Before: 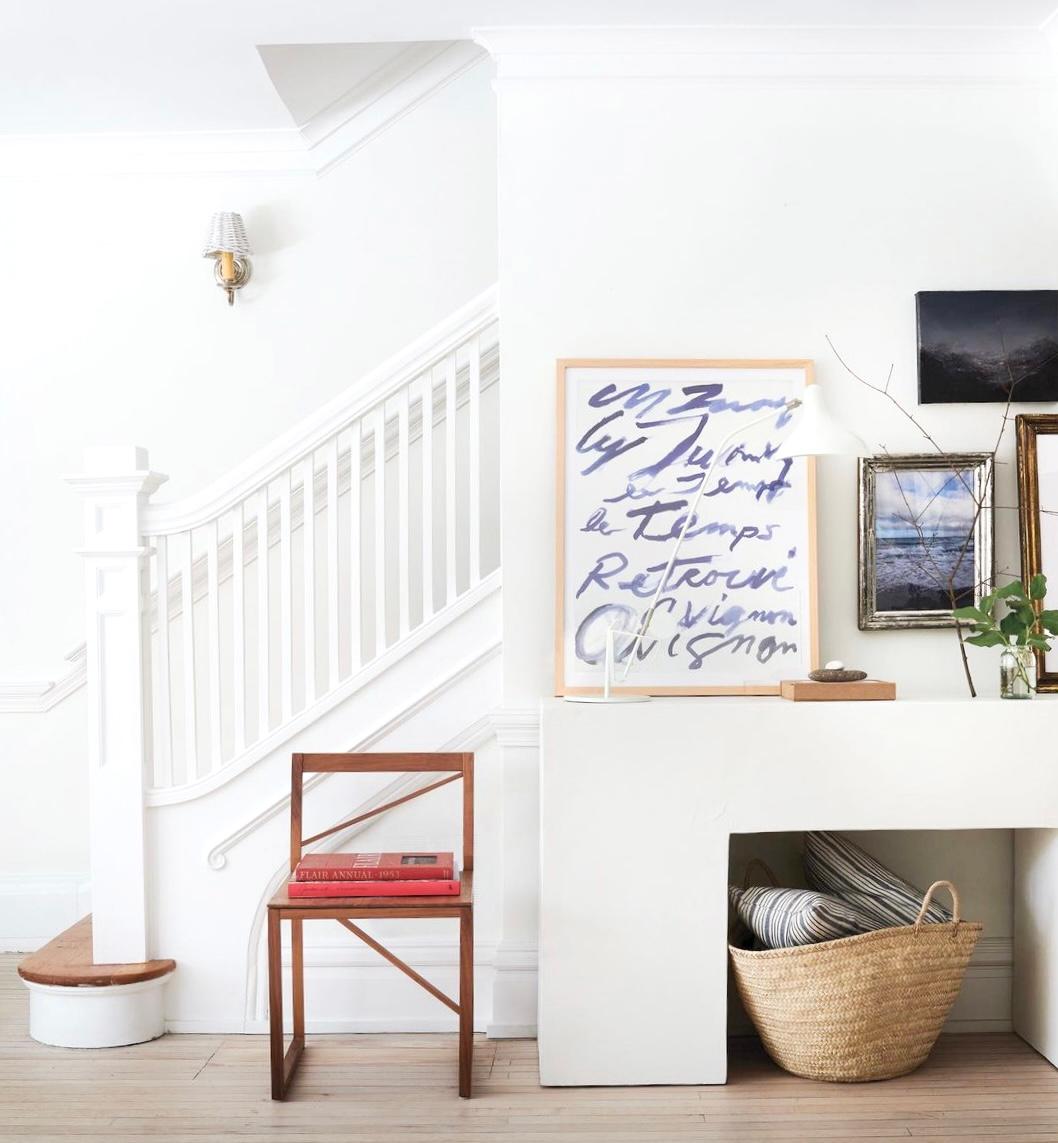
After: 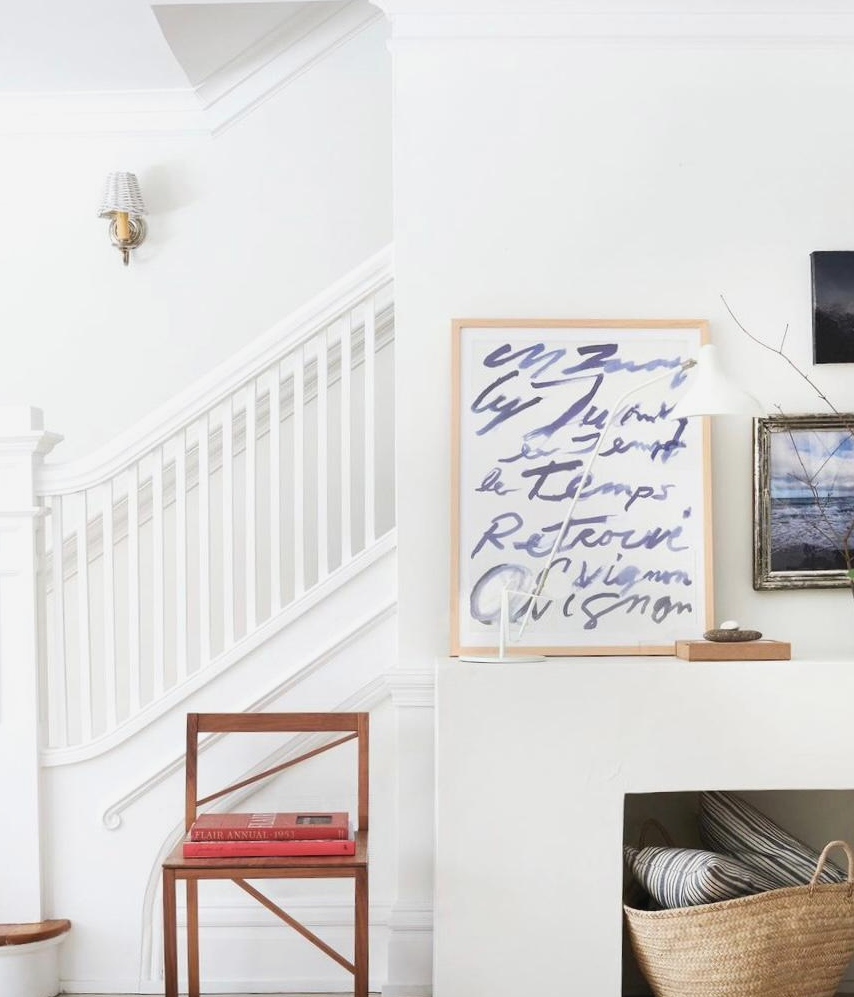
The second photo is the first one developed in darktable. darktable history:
crop: left 9.952%, top 3.572%, right 9.267%, bottom 9.174%
contrast brightness saturation: contrast -0.071, brightness -0.034, saturation -0.106
